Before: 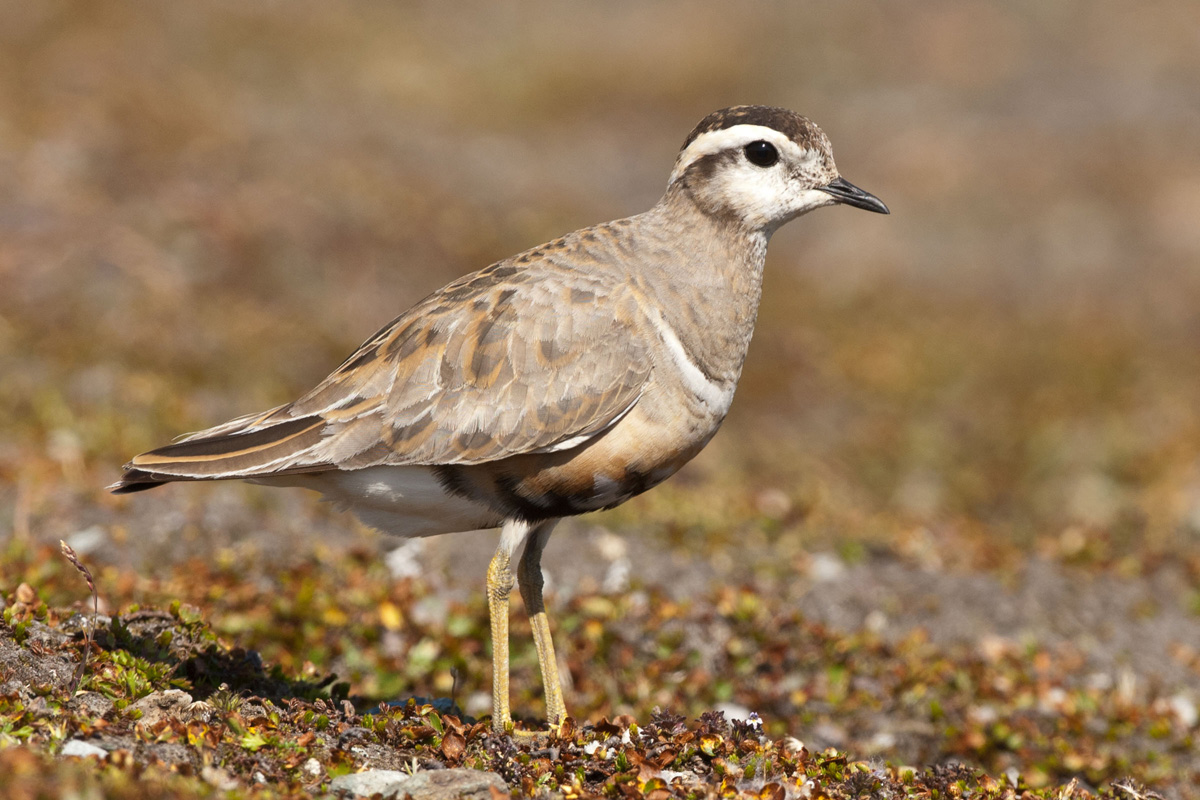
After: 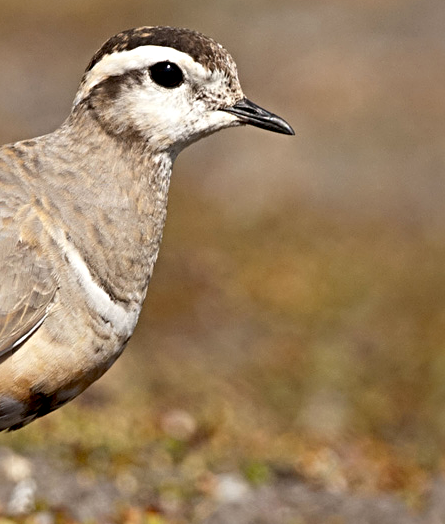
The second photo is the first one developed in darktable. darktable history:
exposure: black level correction 0.01, exposure 0.008 EV, compensate highlight preservation false
crop and rotate: left 49.617%, top 10.109%, right 13.224%, bottom 24.336%
sharpen: radius 4.857
